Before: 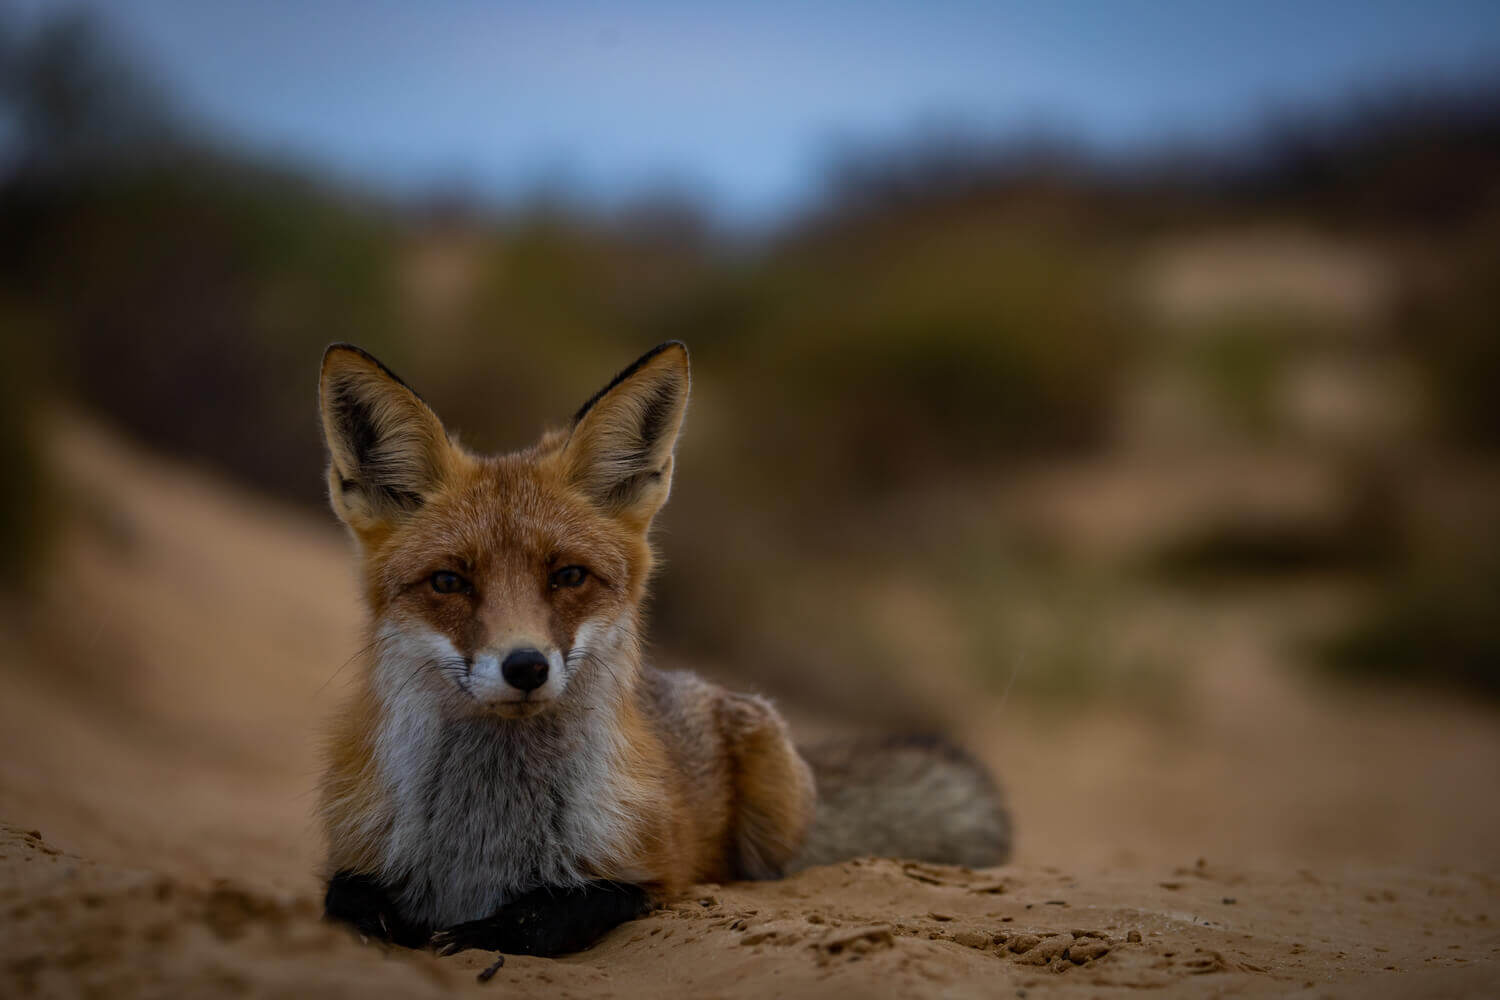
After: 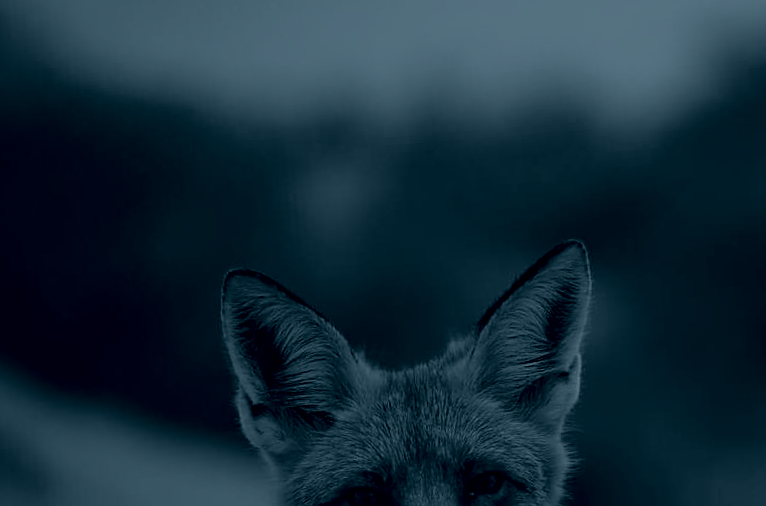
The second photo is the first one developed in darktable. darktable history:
sharpen: on, module defaults
crop and rotate: left 3.047%, top 7.509%, right 42.236%, bottom 37.598%
colorize: hue 194.4°, saturation 29%, source mix 61.75%, lightness 3.98%, version 1
rotate and perspective: rotation -4.57°, crop left 0.054, crop right 0.944, crop top 0.087, crop bottom 0.914
base curve: curves: ch0 [(0, 0) (0.028, 0.03) (0.121, 0.232) (0.46, 0.748) (0.859, 0.968) (1, 1)], preserve colors none
